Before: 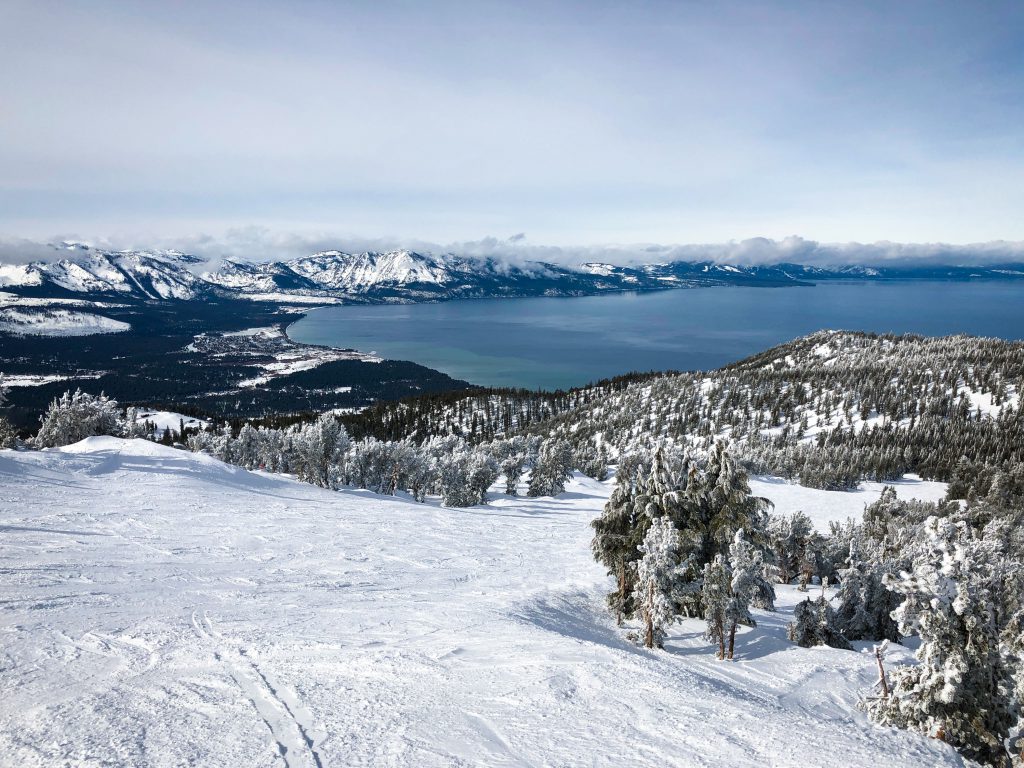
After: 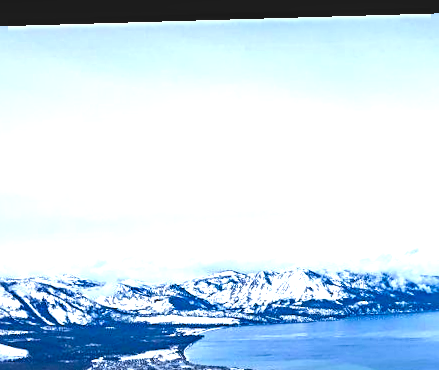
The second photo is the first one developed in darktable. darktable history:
sharpen: radius 3.119
color balance rgb: linear chroma grading › shadows 32%, linear chroma grading › global chroma -2%, linear chroma grading › mid-tones 4%, perceptual saturation grading › global saturation -2%, perceptual saturation grading › highlights -8%, perceptual saturation grading › mid-tones 8%, perceptual saturation grading › shadows 4%, perceptual brilliance grading › highlights 8%, perceptual brilliance grading › mid-tones 4%, perceptual brilliance grading › shadows 2%, global vibrance 16%, saturation formula JzAzBz (2021)
rotate and perspective: rotation -1.77°, lens shift (horizontal) 0.004, automatic cropping off
exposure: black level correction -0.001, exposure 0.9 EV, compensate exposure bias true, compensate highlight preservation false
local contrast: detail 130%
white balance: red 0.926, green 1.003, blue 1.133
crop and rotate: left 10.817%, top 0.062%, right 47.194%, bottom 53.626%
